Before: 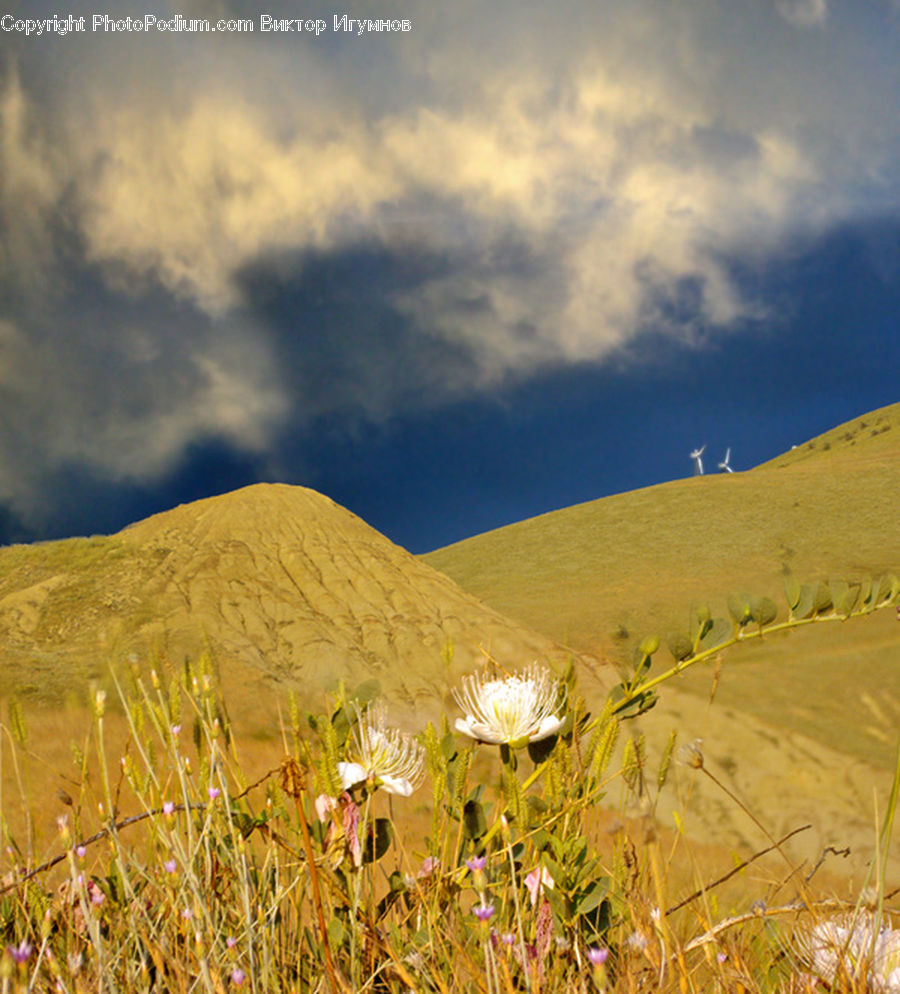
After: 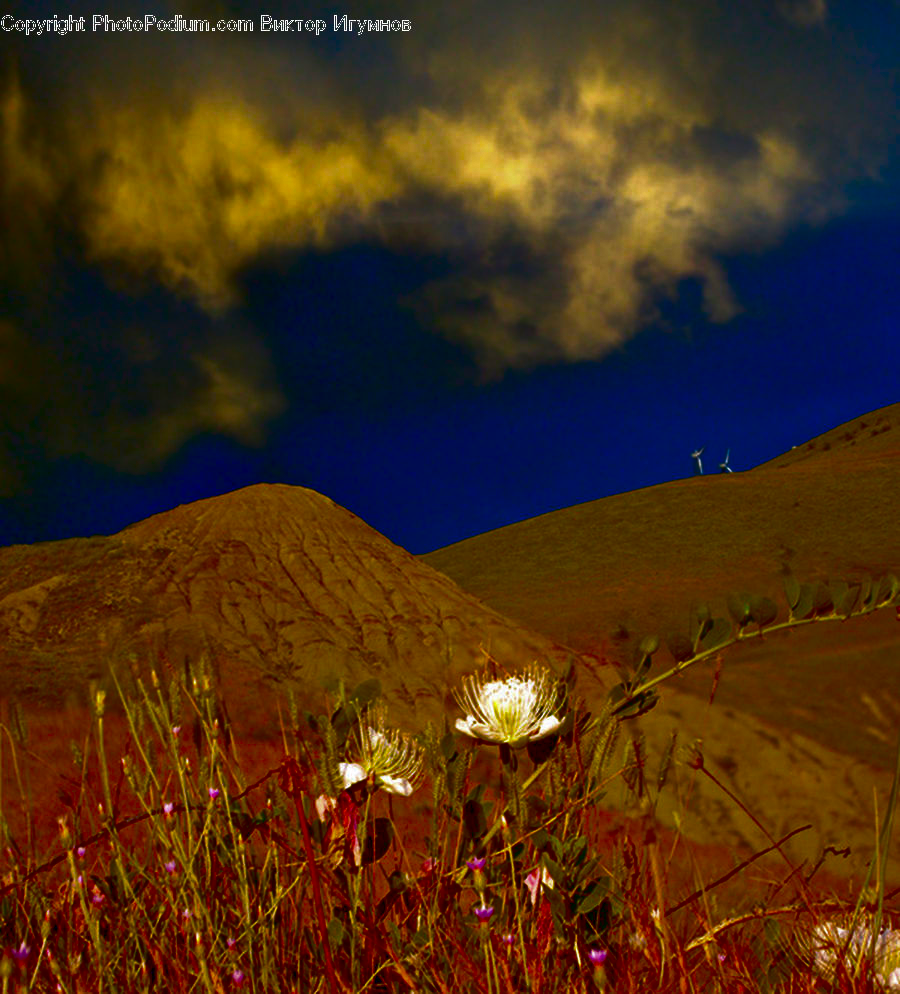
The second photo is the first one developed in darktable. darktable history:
contrast brightness saturation: brightness -0.997, saturation 0.999
